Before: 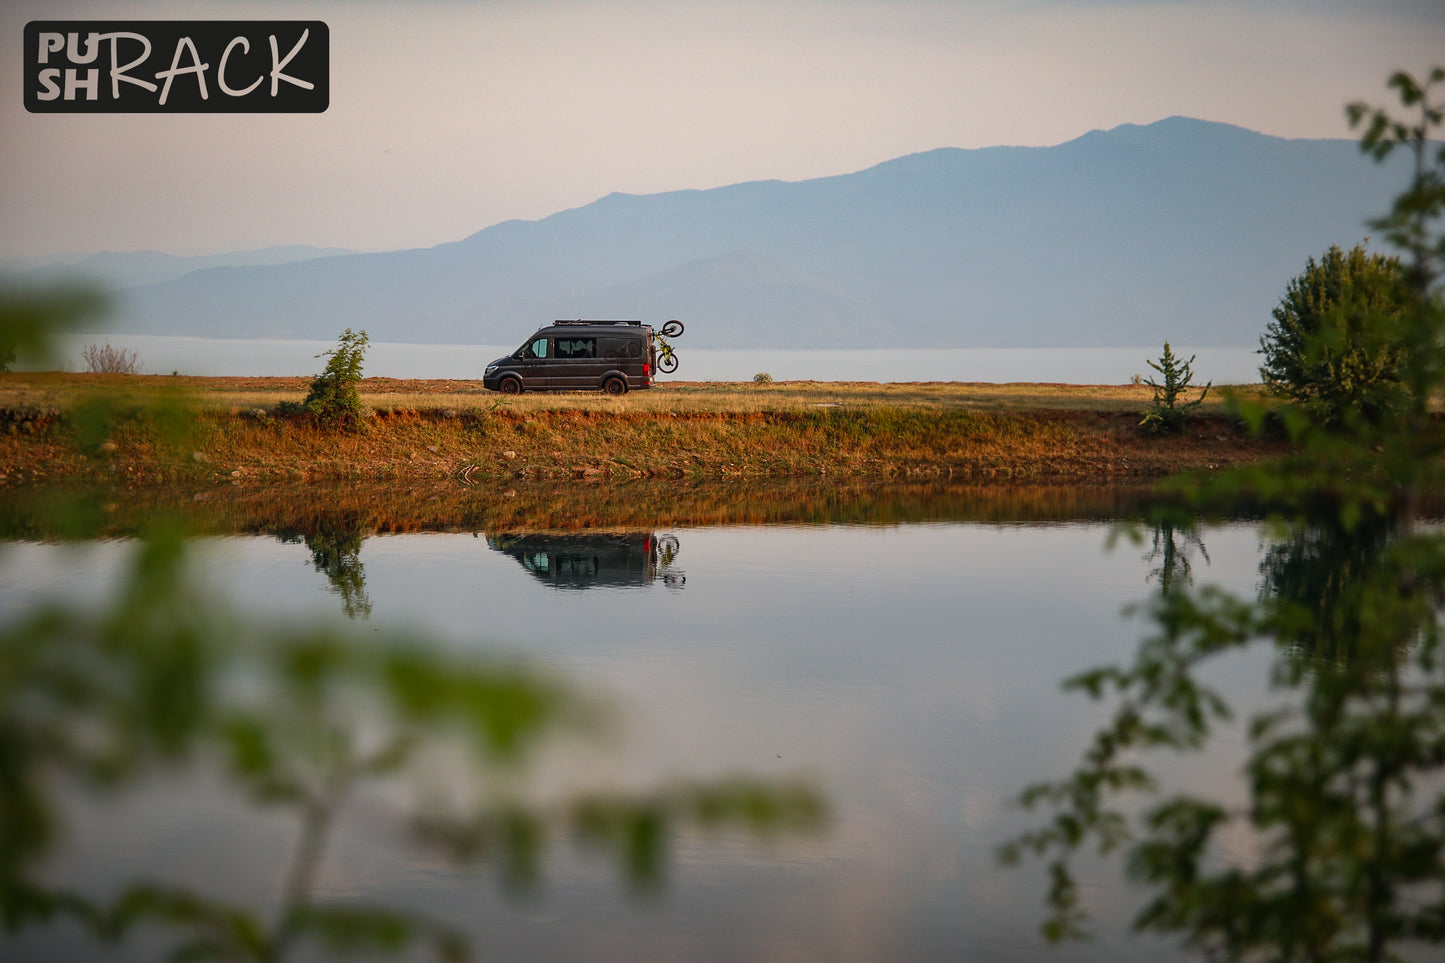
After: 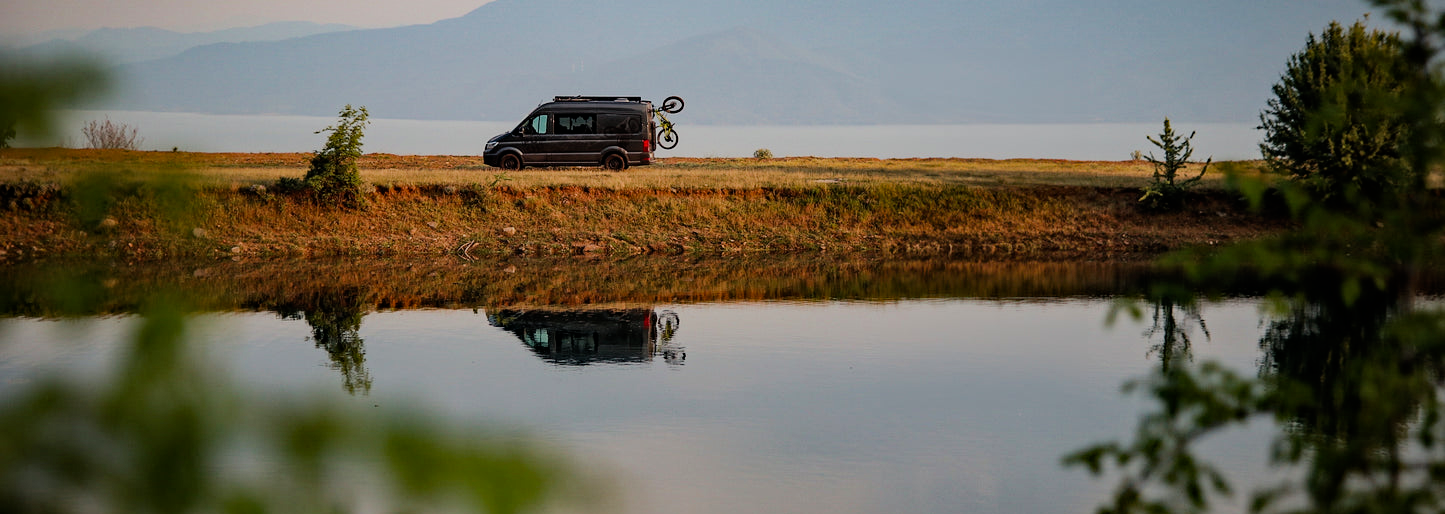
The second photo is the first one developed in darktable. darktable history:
filmic rgb: black relative exposure -6.94 EV, white relative exposure 5.59 EV, threshold 6 EV, hardness 2.84, enable highlight reconstruction true
crop and rotate: top 23.351%, bottom 23.199%
contrast brightness saturation: contrast 0.096, brightness 0.021, saturation 0.016
haze removal: strength 0.301, distance 0.252, compatibility mode true, adaptive false
